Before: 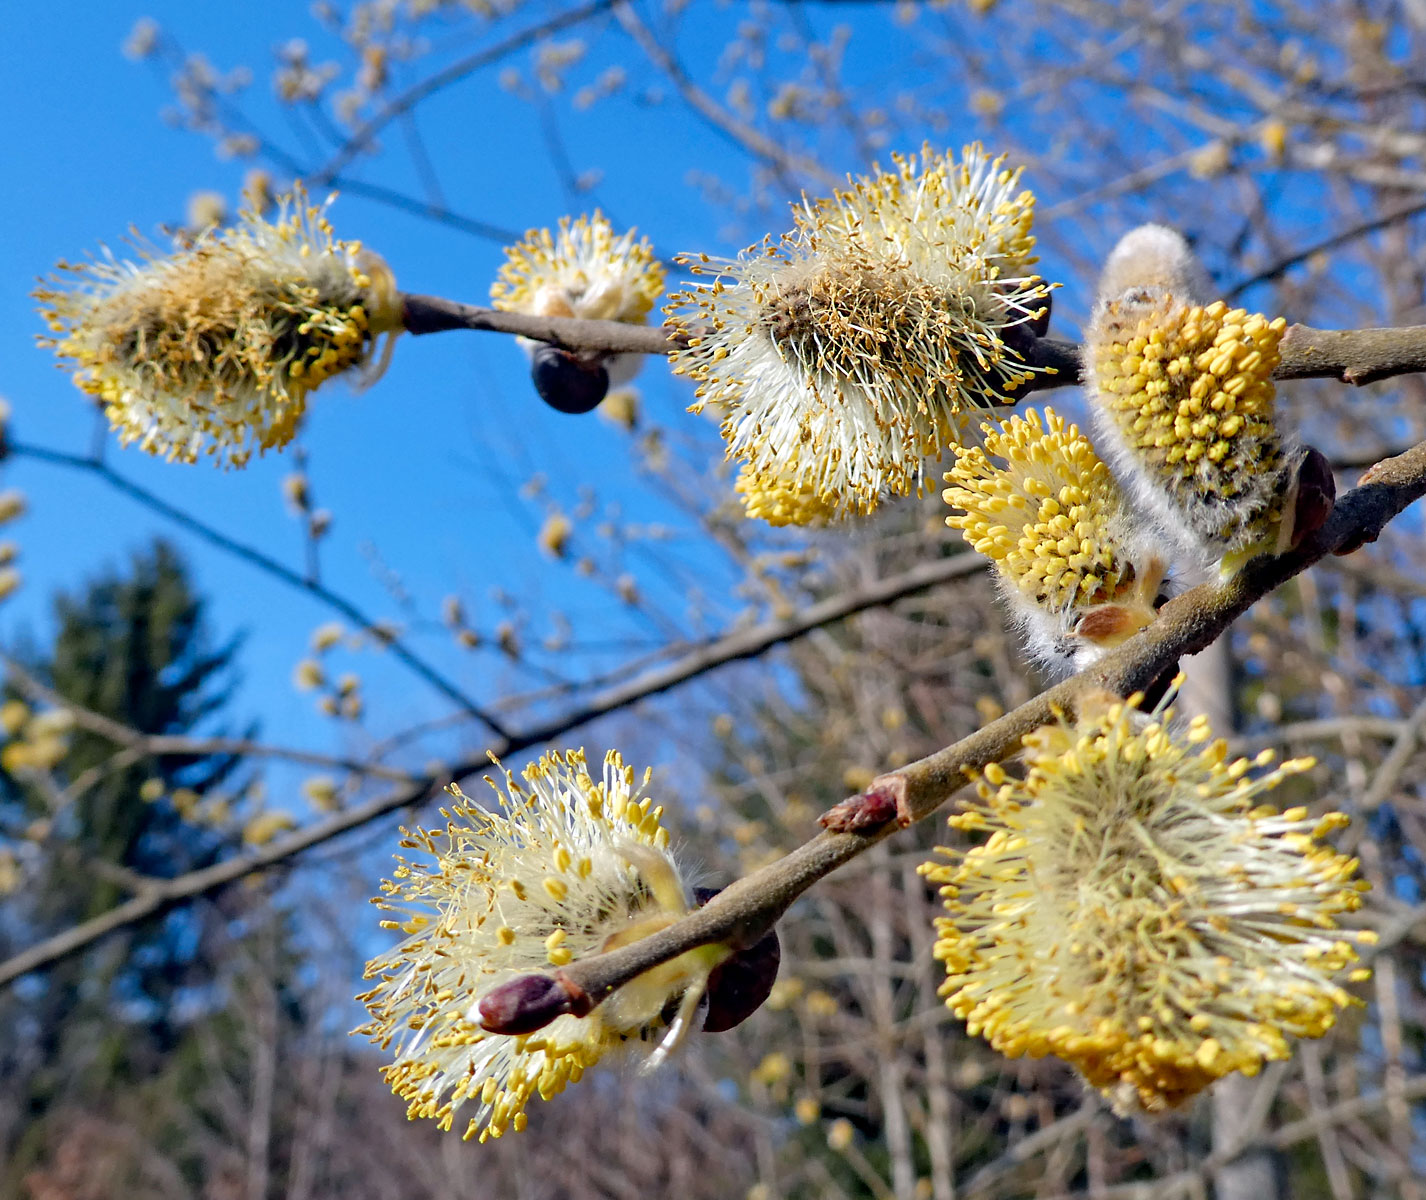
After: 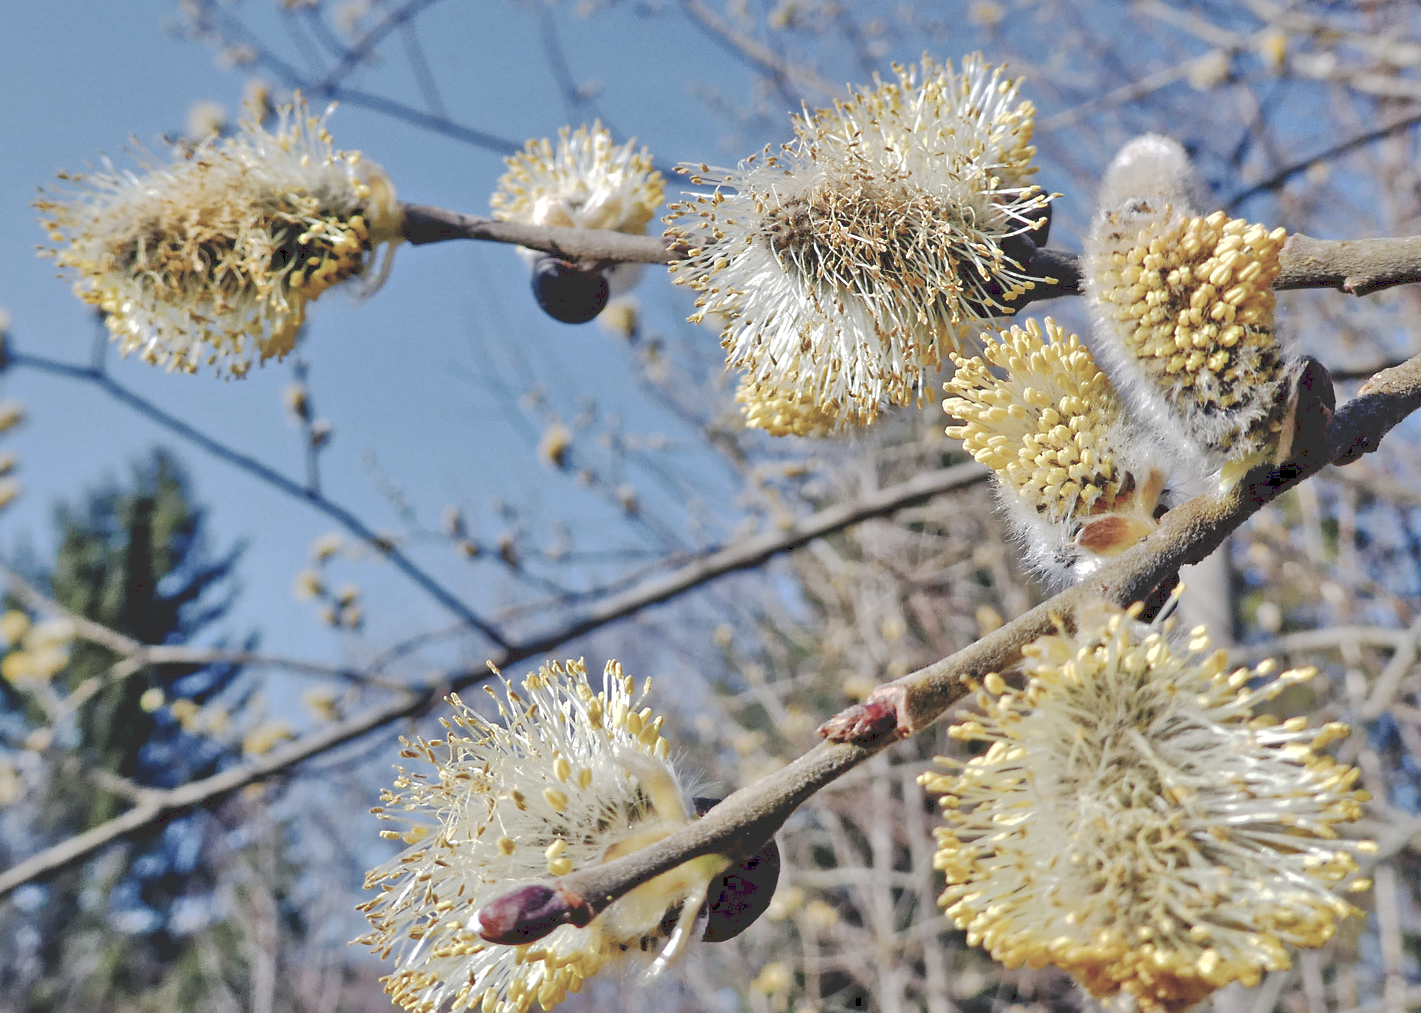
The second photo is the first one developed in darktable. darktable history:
shadows and highlights: on, module defaults
color zones: curves: ch1 [(0, 0.292) (0.001, 0.292) (0.2, 0.264) (0.4, 0.248) (0.6, 0.248) (0.8, 0.264) (0.999, 0.292) (1, 0.292)]
tone equalizer: -7 EV 0.149 EV, -6 EV 0.595 EV, -5 EV 1.14 EV, -4 EV 1.31 EV, -3 EV 1.15 EV, -2 EV 0.6 EV, -1 EV 0.155 EV, mask exposure compensation -0.492 EV
crop: top 7.566%, bottom 7.961%
tone curve: curves: ch0 [(0, 0) (0.003, 0.15) (0.011, 0.151) (0.025, 0.15) (0.044, 0.15) (0.069, 0.151) (0.1, 0.153) (0.136, 0.16) (0.177, 0.183) (0.224, 0.21) (0.277, 0.253) (0.335, 0.309) (0.399, 0.389) (0.468, 0.479) (0.543, 0.58) (0.623, 0.677) (0.709, 0.747) (0.801, 0.808) (0.898, 0.87) (1, 1)], preserve colors none
